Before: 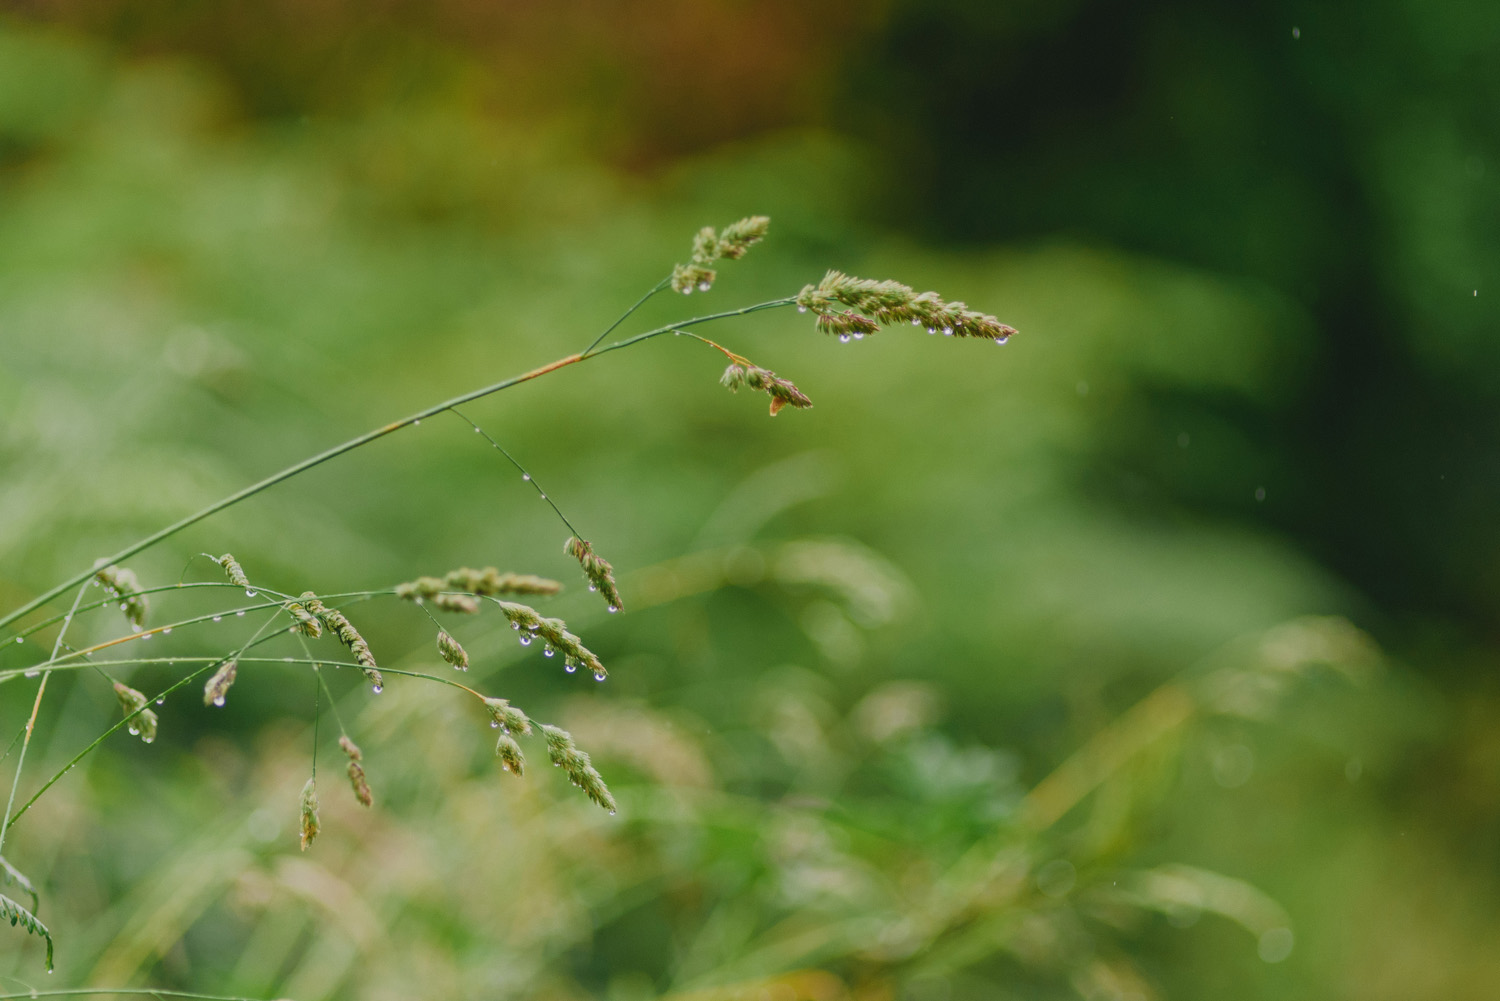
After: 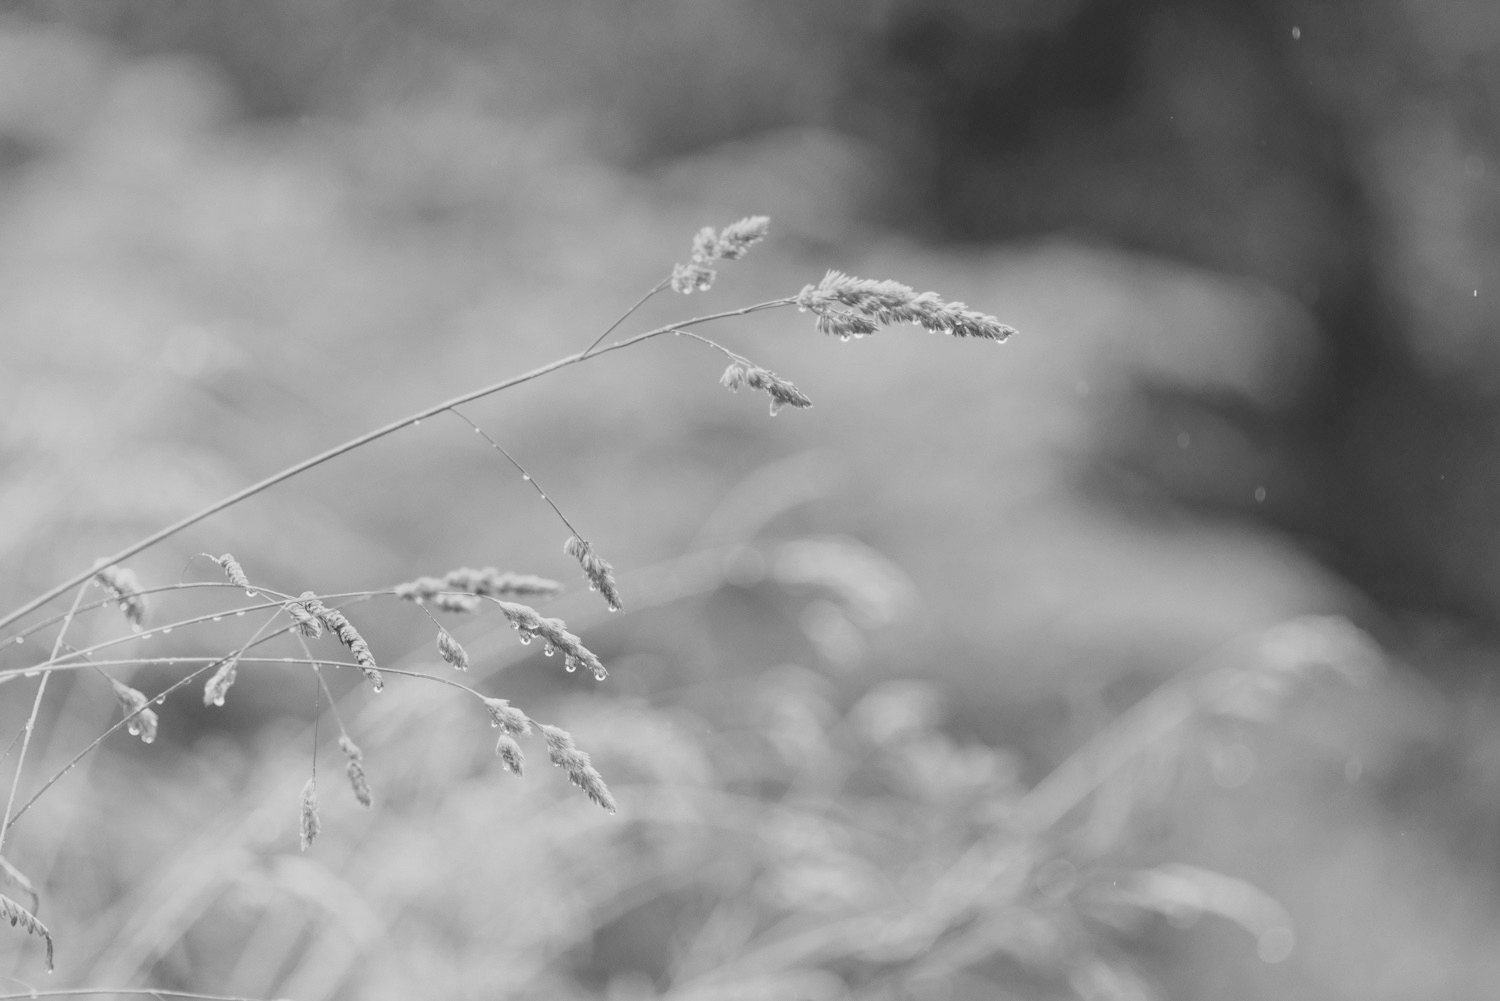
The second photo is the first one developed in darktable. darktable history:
monochrome: a 30.25, b 92.03
global tonemap: drago (0.7, 100)
